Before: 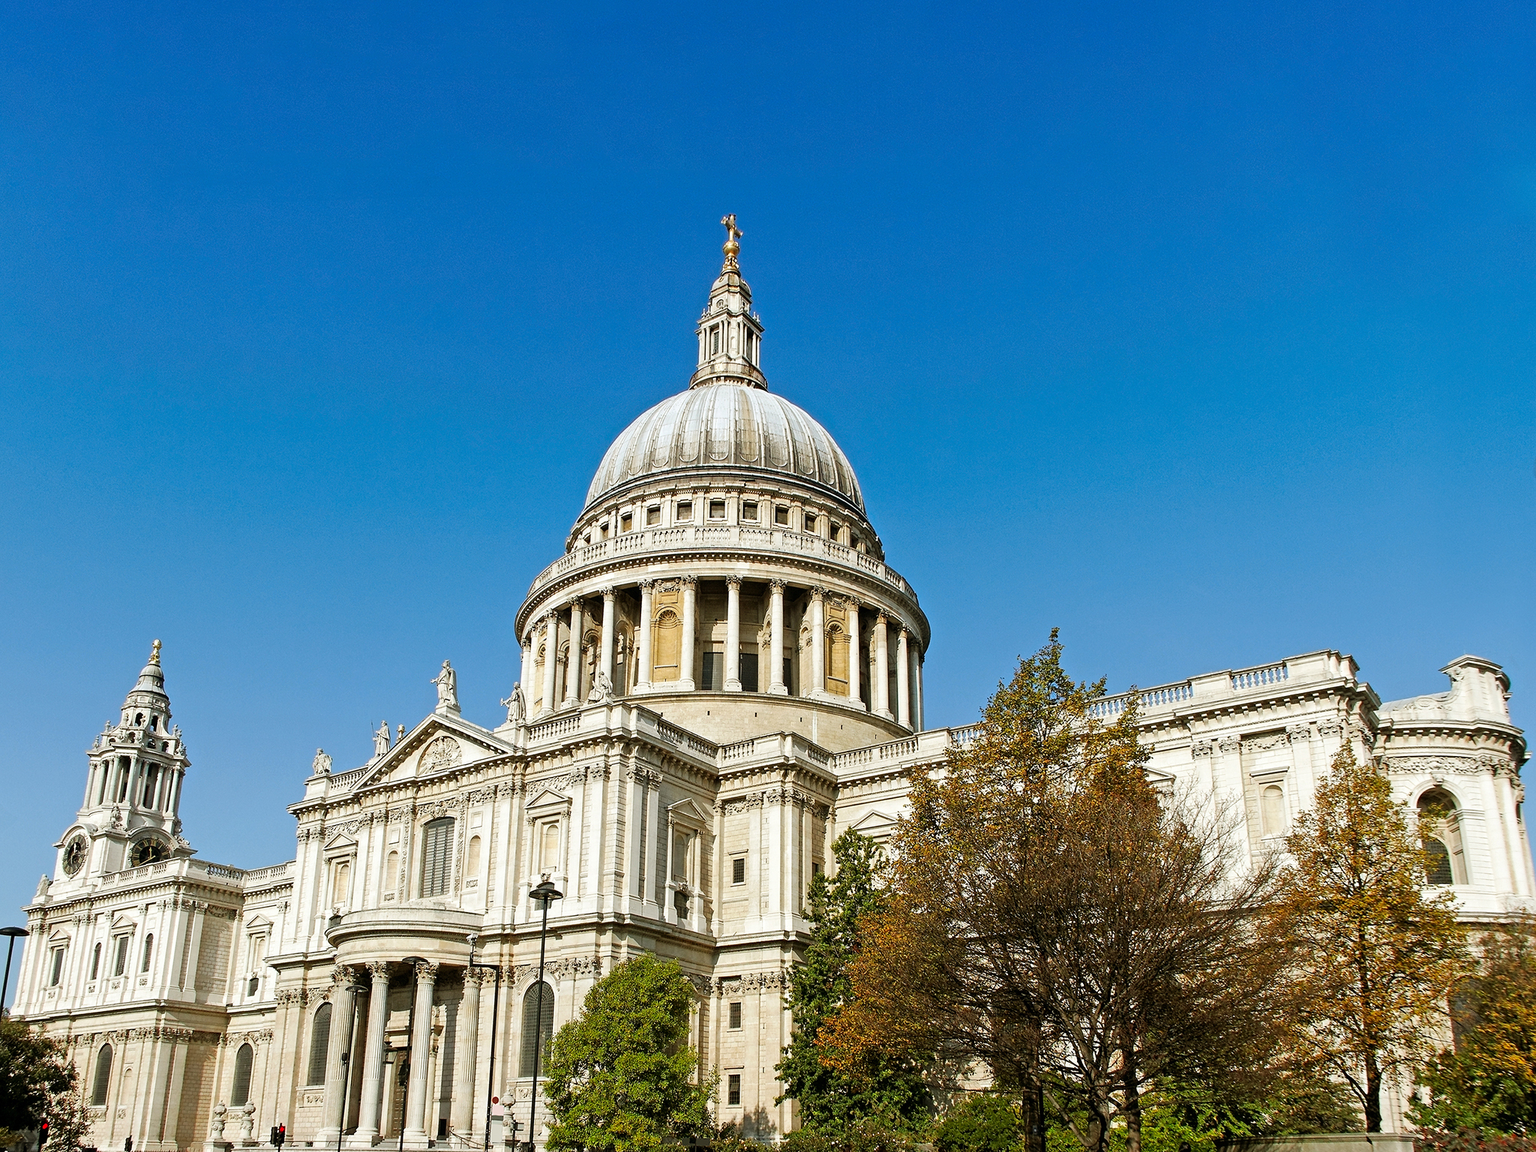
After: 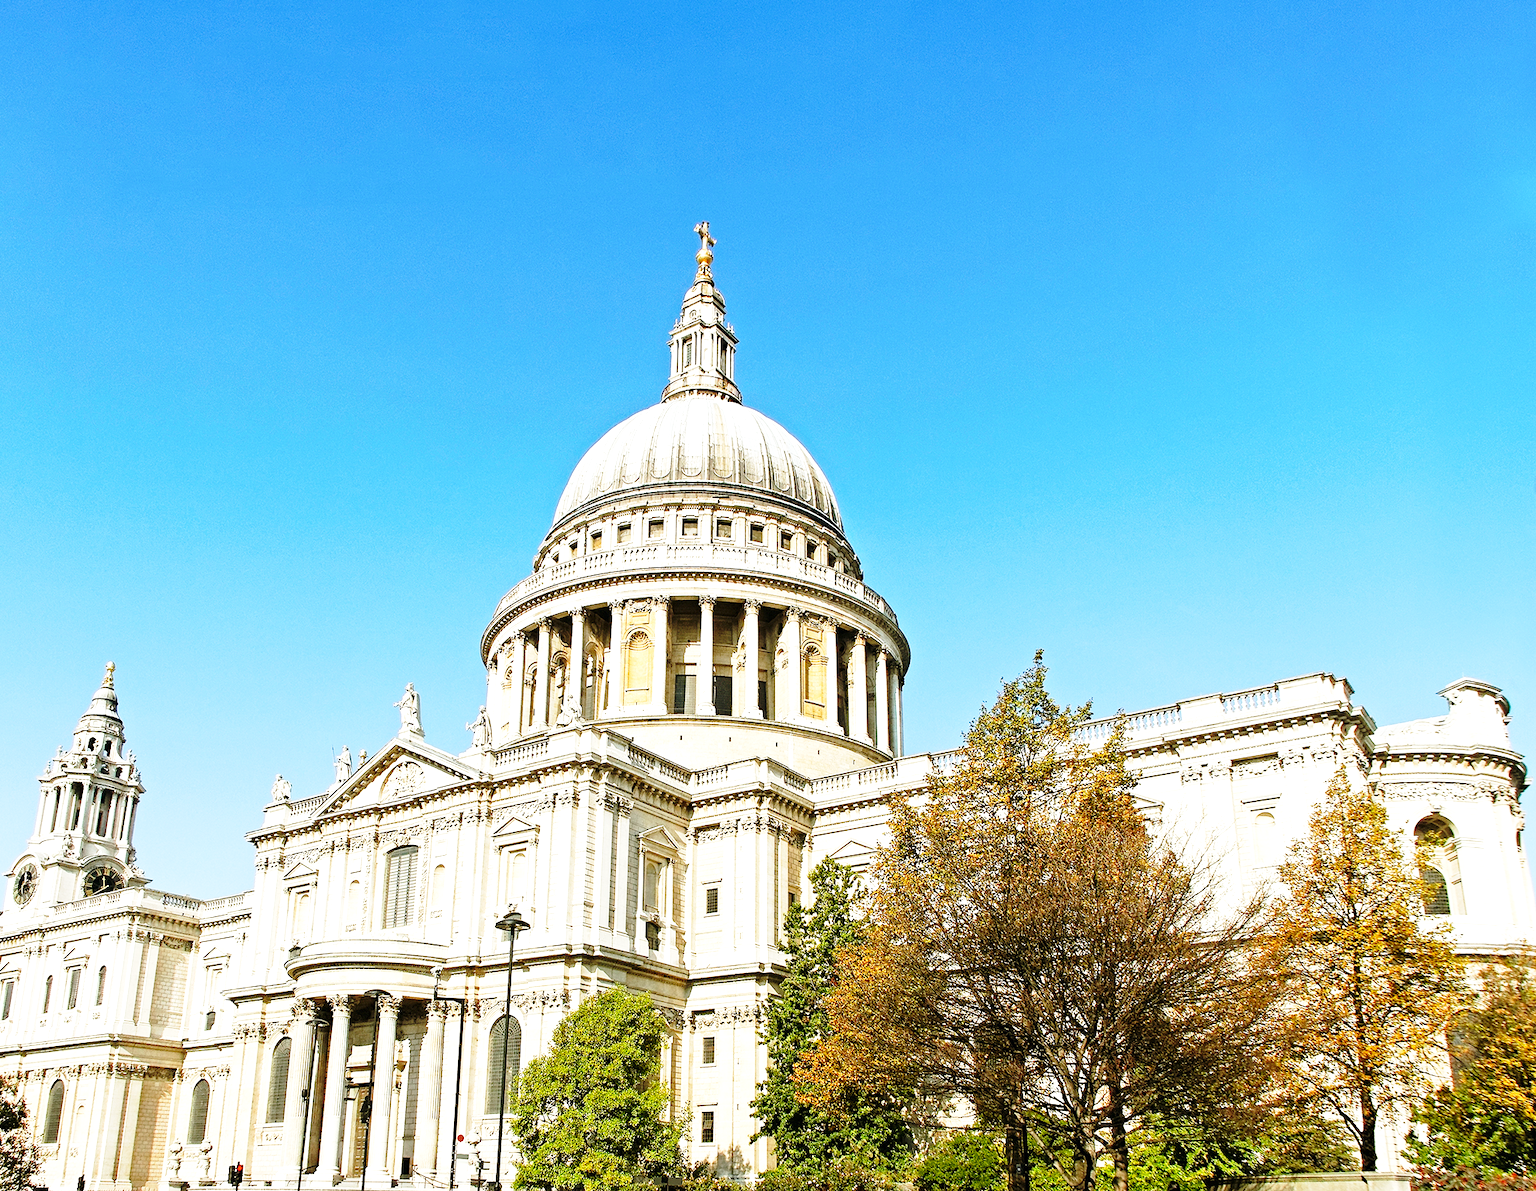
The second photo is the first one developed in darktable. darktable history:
exposure: exposure 0.672 EV, compensate exposure bias true, compensate highlight preservation false
crop and rotate: left 3.299%
base curve: curves: ch0 [(0, 0) (0.028, 0.03) (0.121, 0.232) (0.46, 0.748) (0.859, 0.968) (1, 1)], preserve colors none
